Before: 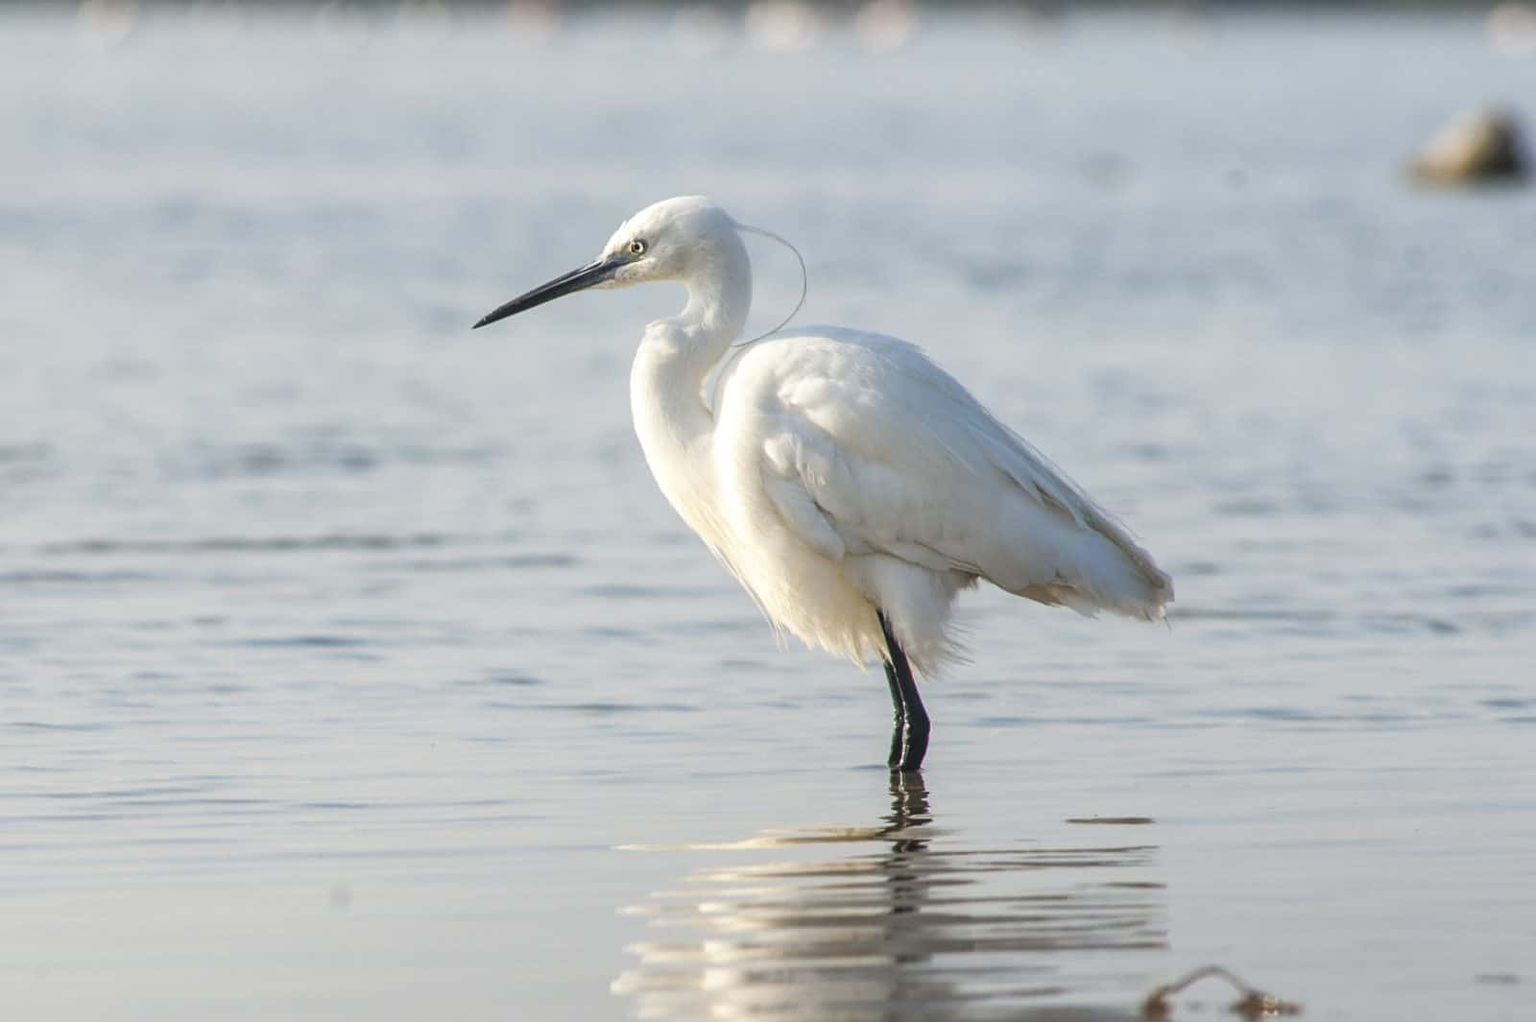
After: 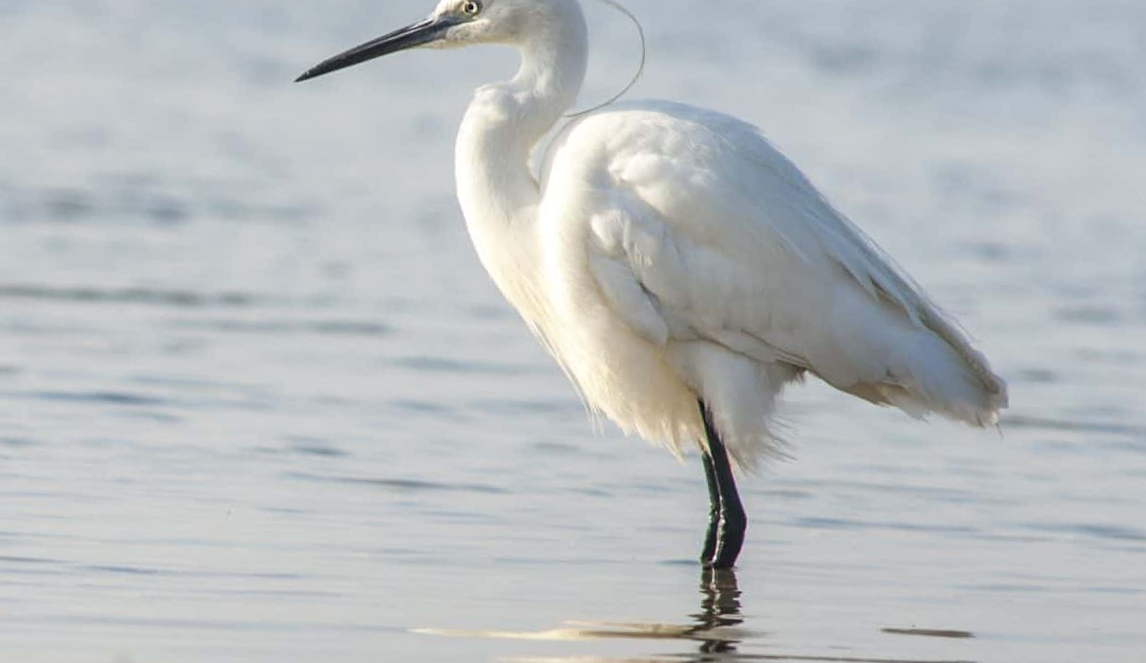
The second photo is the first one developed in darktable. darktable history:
crop and rotate: angle -3.33°, left 9.909%, top 20.553%, right 12.277%, bottom 11.77%
